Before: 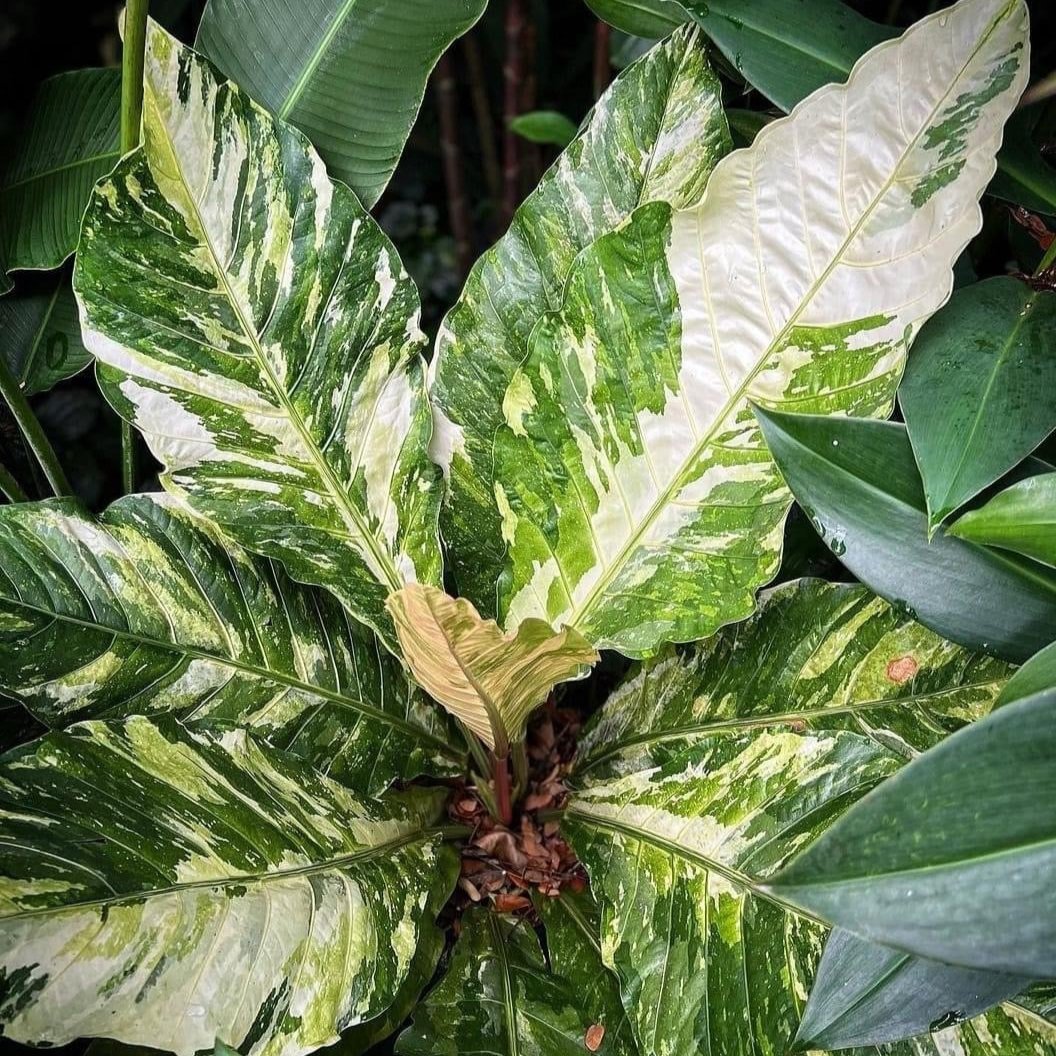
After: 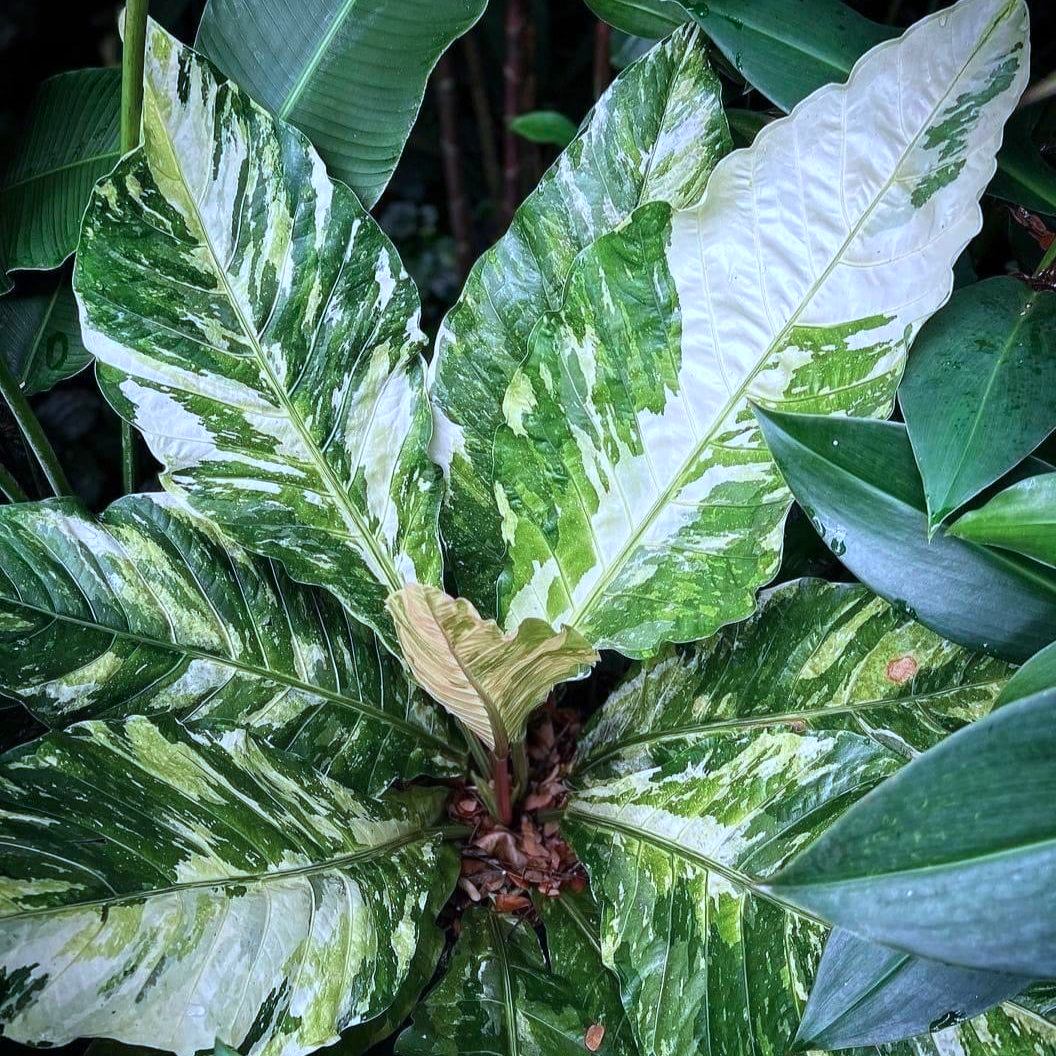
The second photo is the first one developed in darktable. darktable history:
color calibration: illuminant custom, x 0.39, y 0.392, temperature 3859.43 K
